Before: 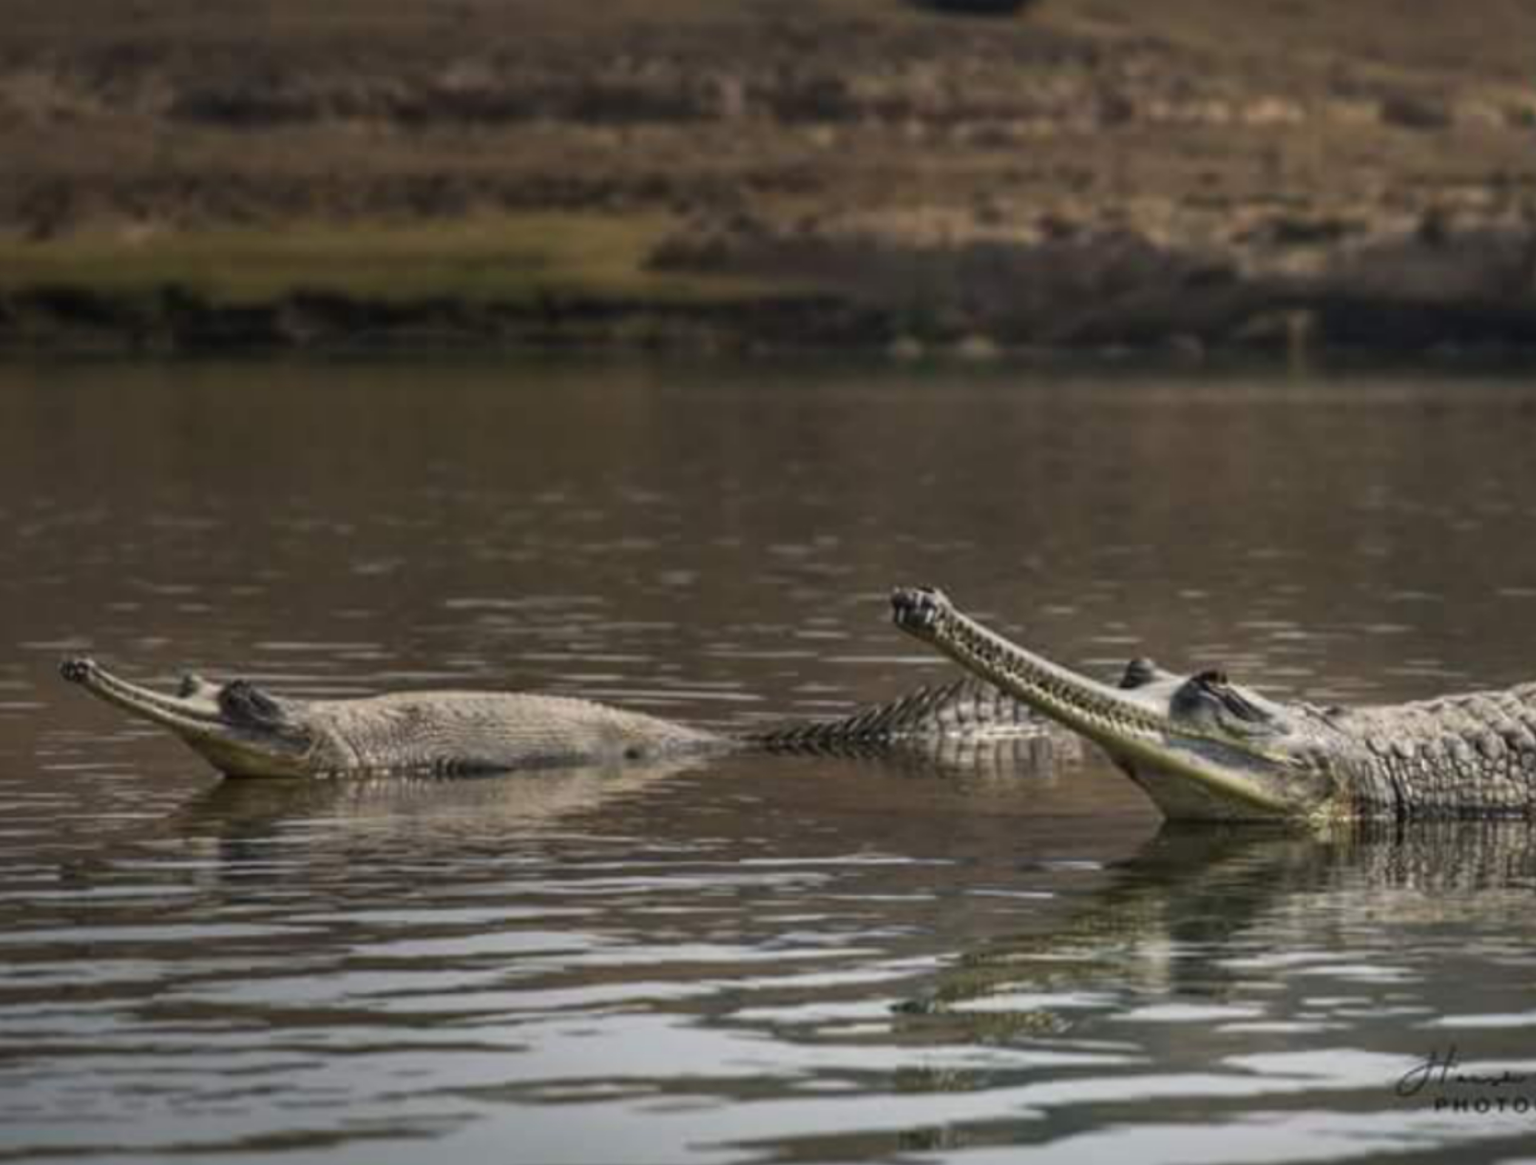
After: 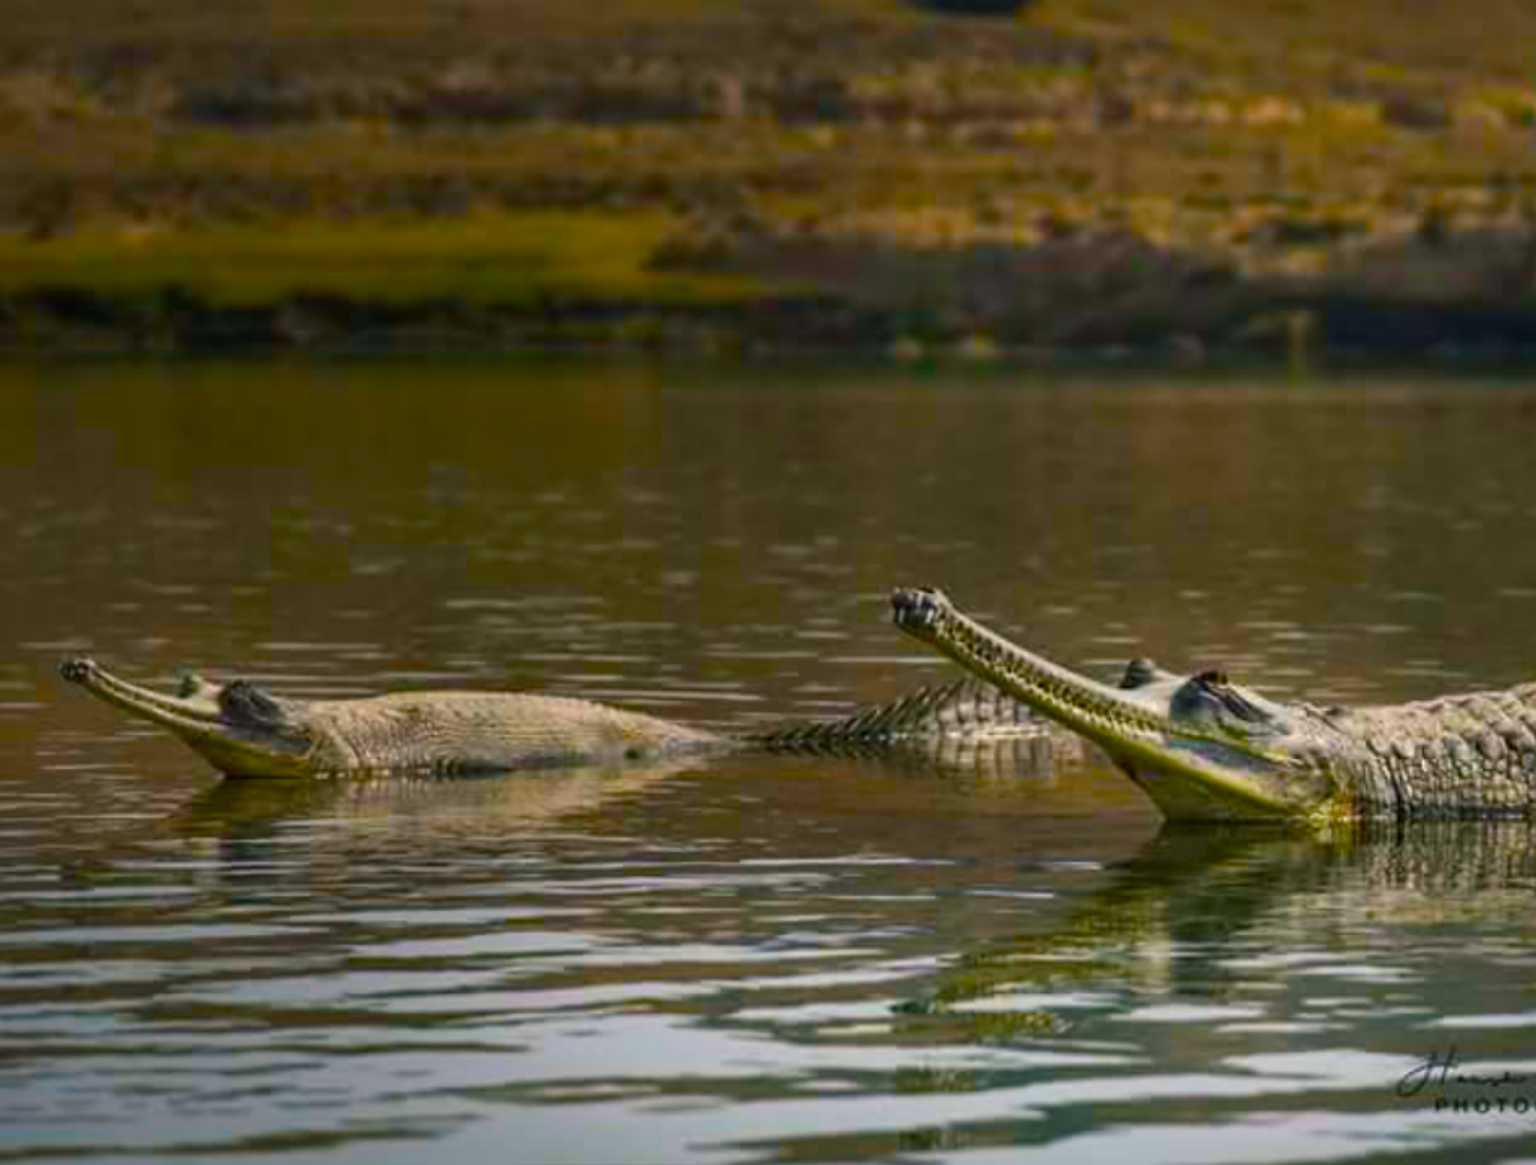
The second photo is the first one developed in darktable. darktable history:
exposure: black level correction 0.001, compensate highlight preservation false
color balance rgb: shadows lift › luminance -7.482%, shadows lift › chroma 2.078%, shadows lift › hue 163.68°, linear chroma grading › global chroma 33.627%, perceptual saturation grading › global saturation 36.526%, perceptual saturation grading › shadows 35.529%, global vibrance 20%
sharpen: on, module defaults
